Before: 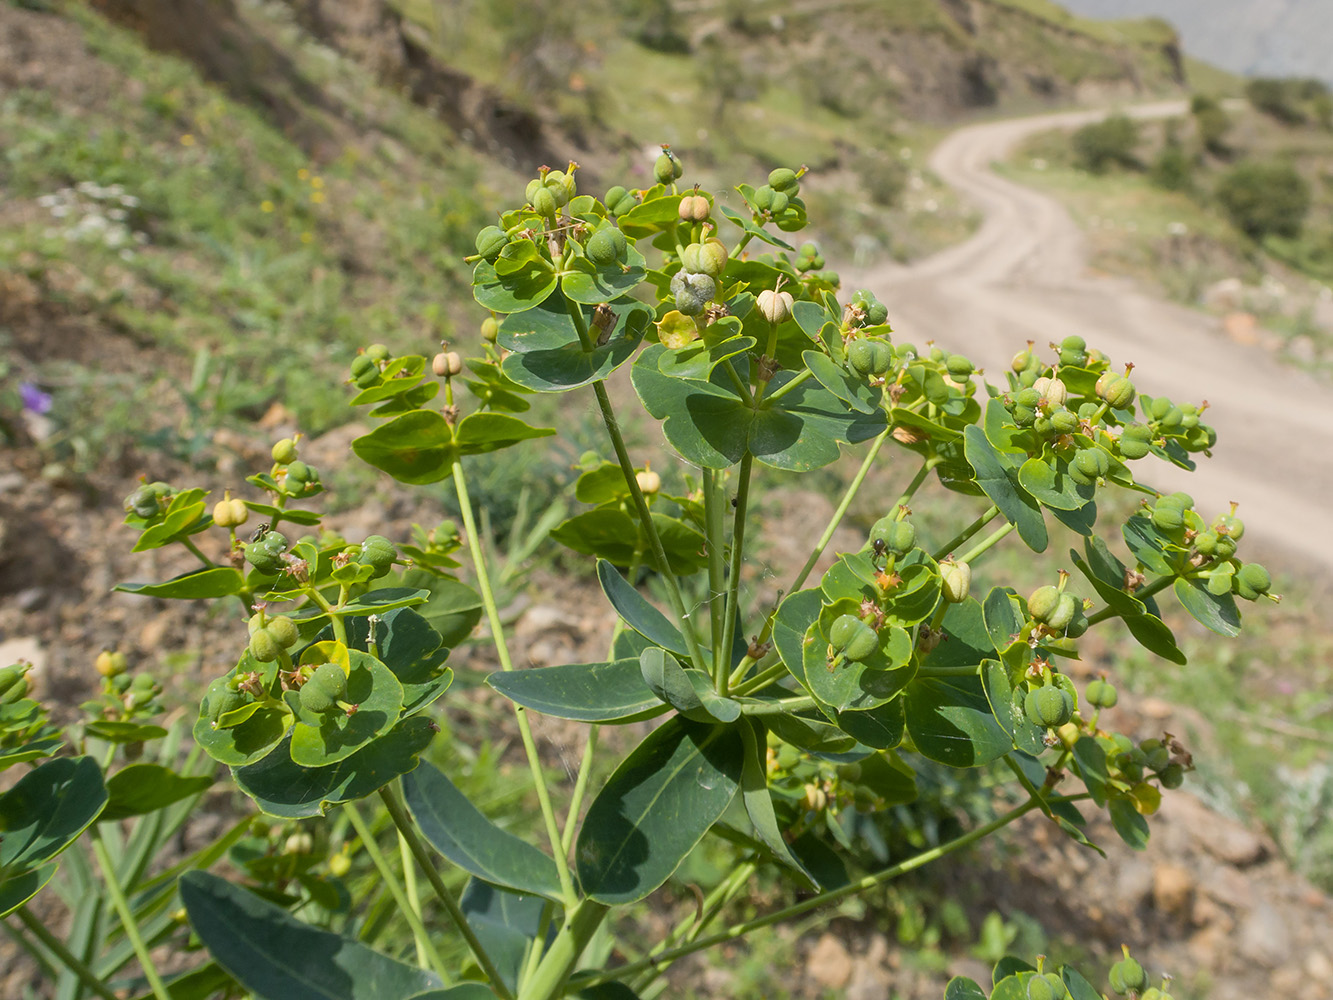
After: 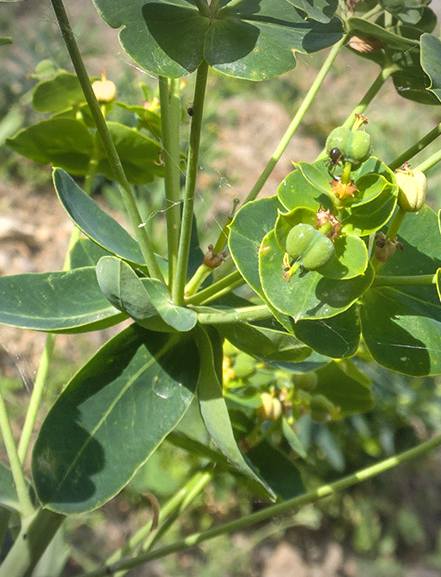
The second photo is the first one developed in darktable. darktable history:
exposure: black level correction -0.002, exposure 0.708 EV, compensate exposure bias true, compensate highlight preservation false
shadows and highlights: low approximation 0.01, soften with gaussian
crop: left 40.878%, top 39.176%, right 25.993%, bottom 3.081%
vignetting: width/height ratio 1.094
